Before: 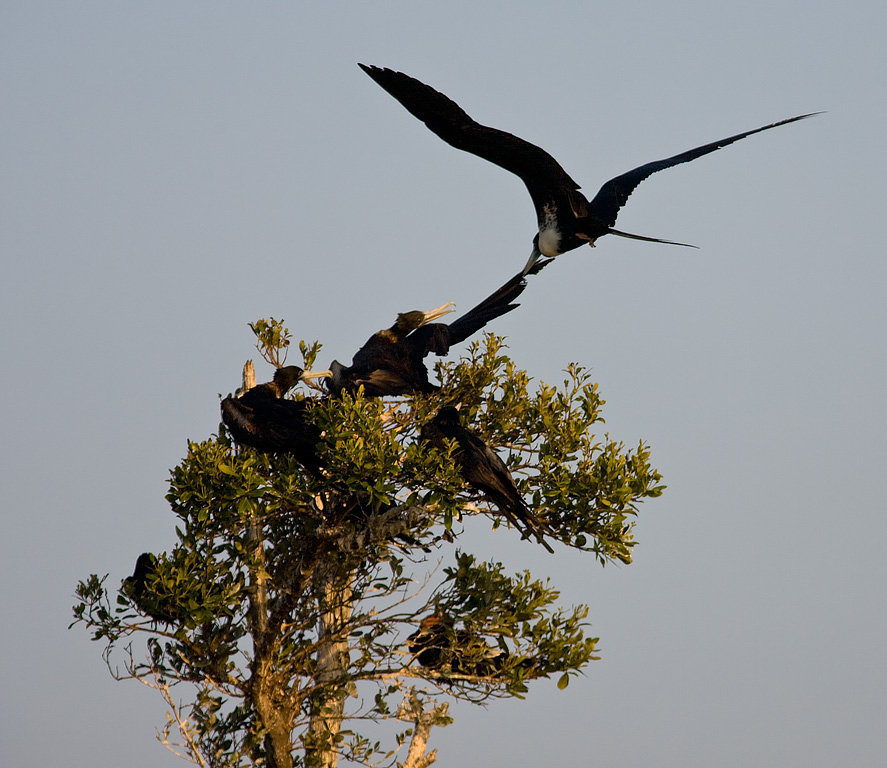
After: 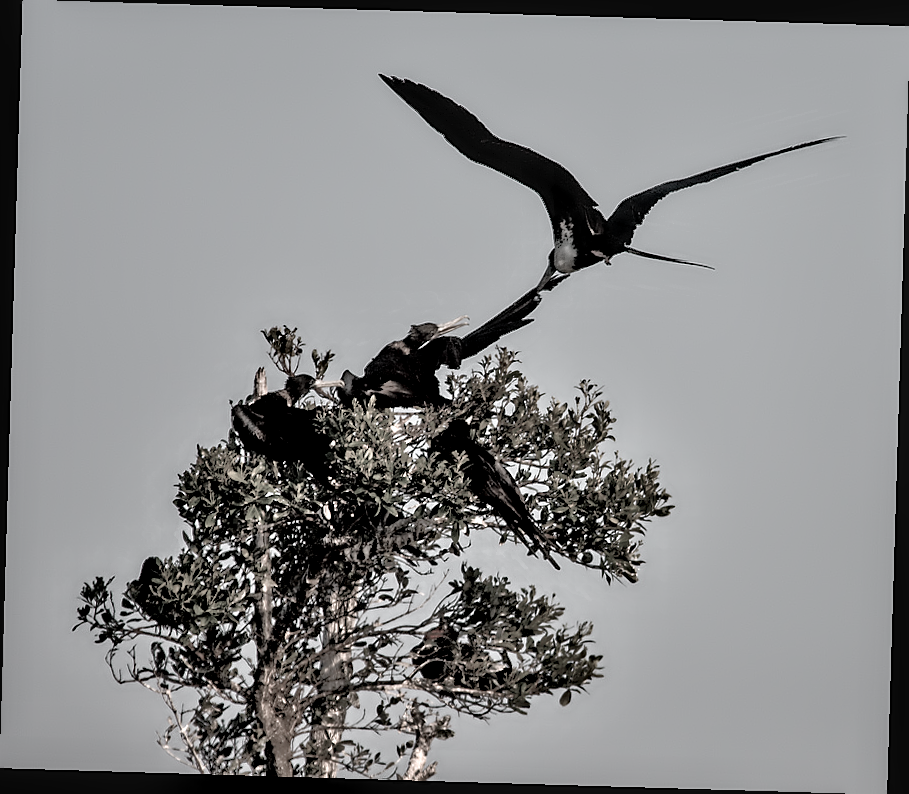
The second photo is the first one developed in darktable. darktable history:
sharpen: radius 1.458, amount 0.398, threshold 1.271
white balance: red 0.983, blue 1.036
color contrast: green-magenta contrast 0.3, blue-yellow contrast 0.15
rotate and perspective: rotation 1.72°, automatic cropping off
tone equalizer: -8 EV -0.528 EV, -7 EV -0.319 EV, -6 EV -0.083 EV, -5 EV 0.413 EV, -4 EV 0.985 EV, -3 EV 0.791 EV, -2 EV -0.01 EV, -1 EV 0.14 EV, +0 EV -0.012 EV, smoothing 1
local contrast: on, module defaults
contrast equalizer: y [[0.783, 0.666, 0.575, 0.77, 0.556, 0.501], [0.5 ×6], [0.5 ×6], [0, 0.02, 0.272, 0.399, 0.062, 0], [0 ×6]]
